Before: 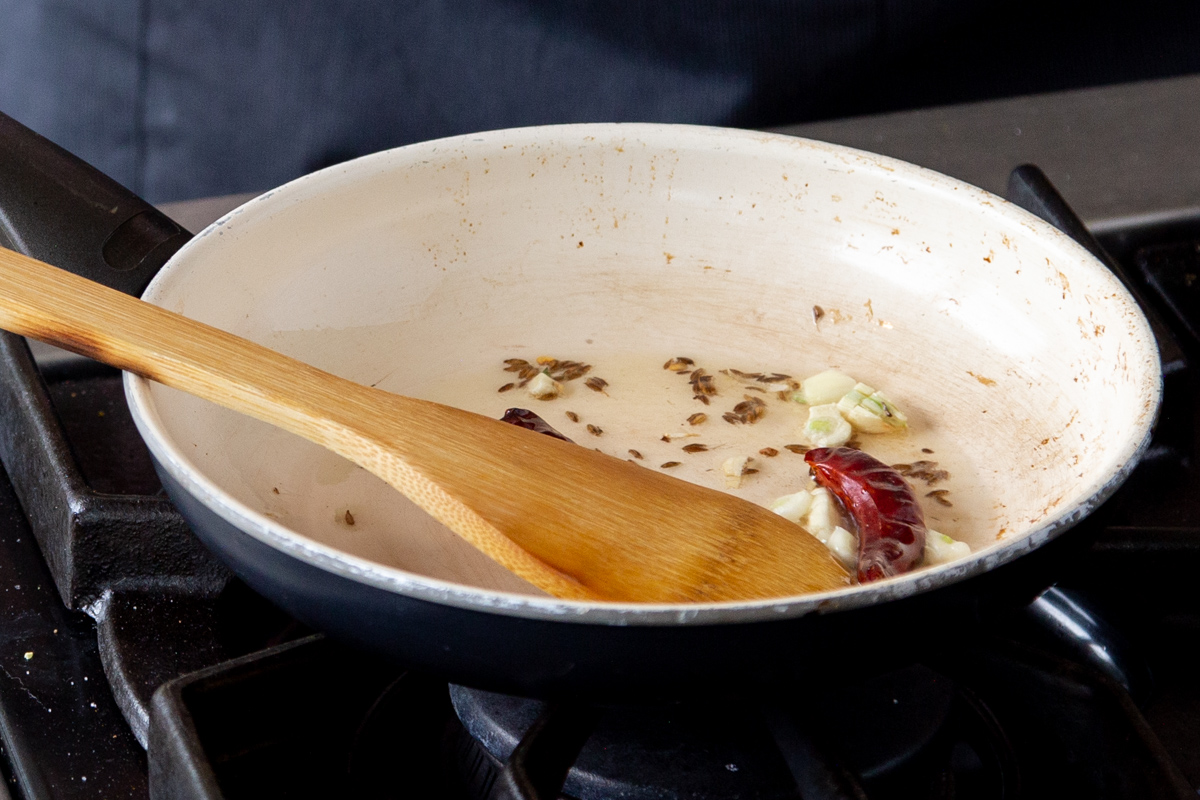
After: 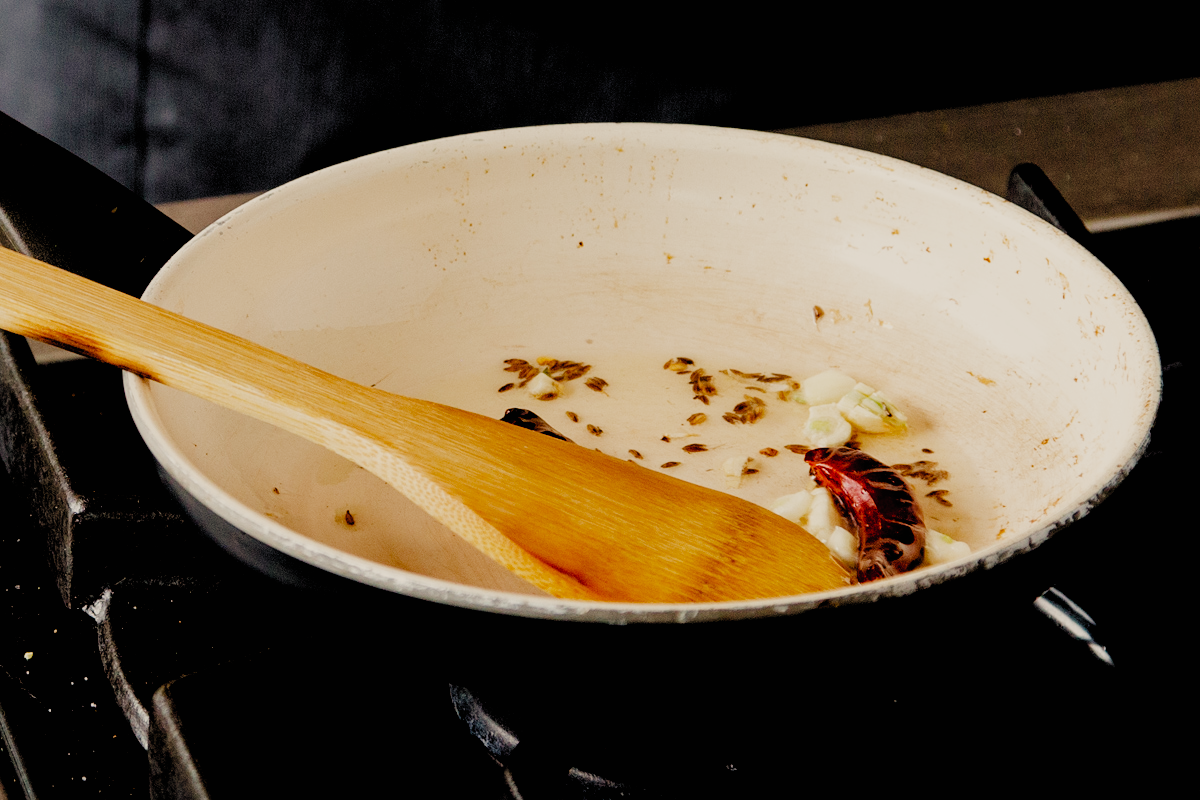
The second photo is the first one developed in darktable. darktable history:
white balance: red 1.123, blue 0.83
filmic rgb: black relative exposure -2.85 EV, white relative exposure 4.56 EV, hardness 1.77, contrast 1.25, preserve chrominance no, color science v5 (2021)
